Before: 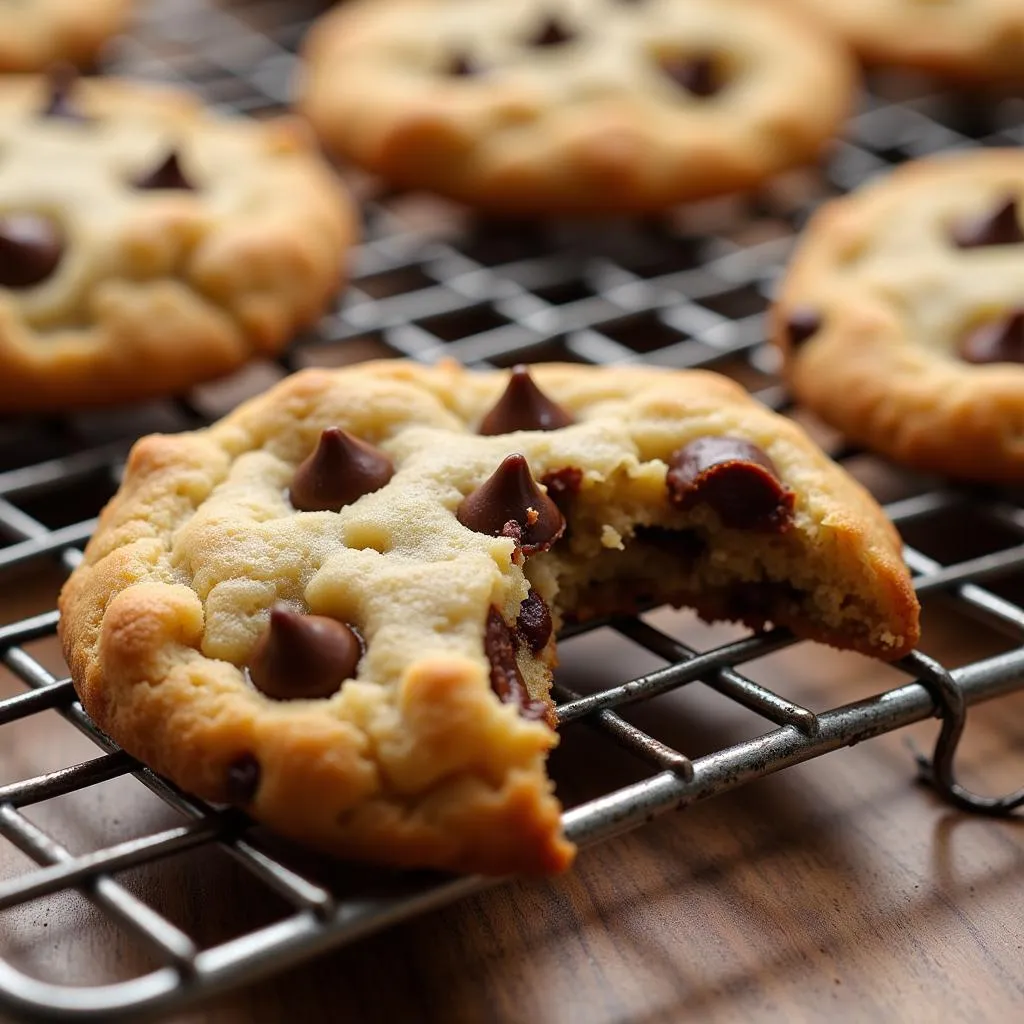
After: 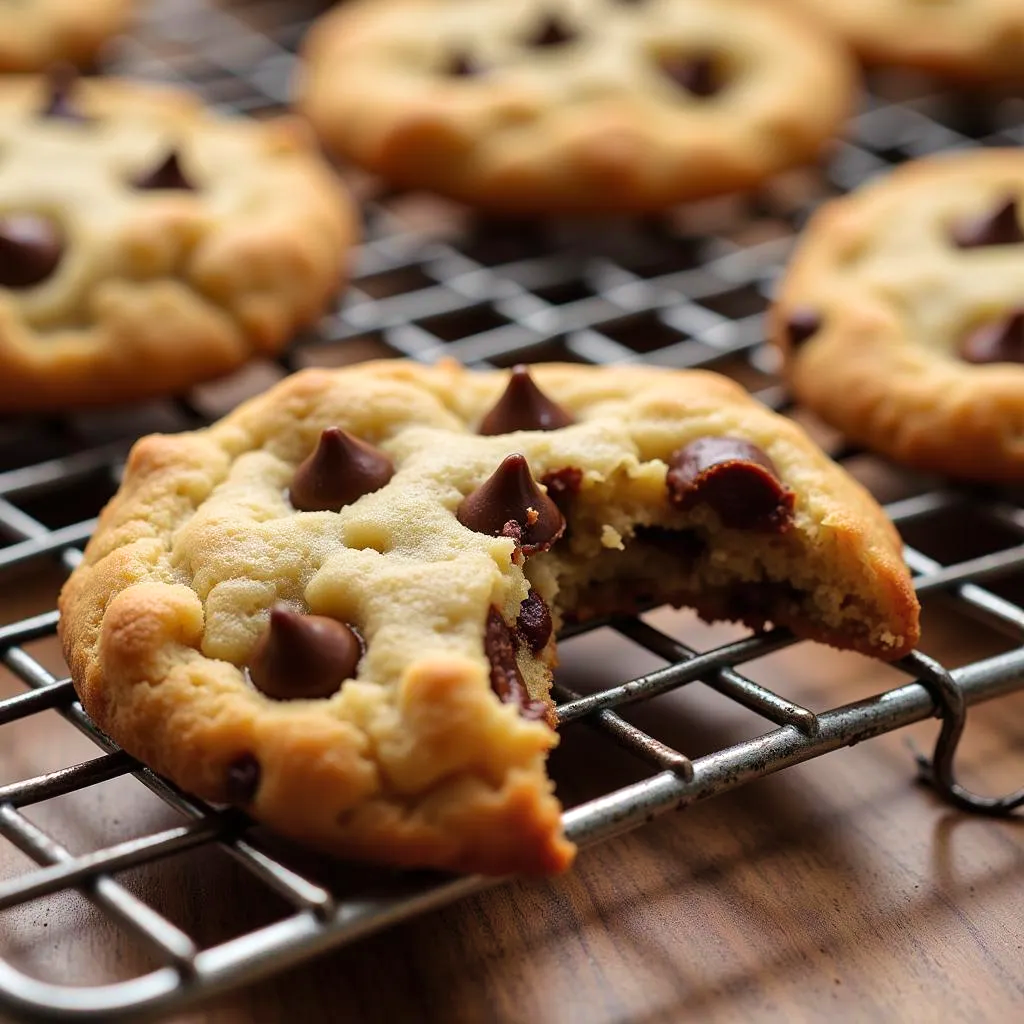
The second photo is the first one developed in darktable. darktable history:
shadows and highlights: white point adjustment 0.904, soften with gaussian
velvia: on, module defaults
